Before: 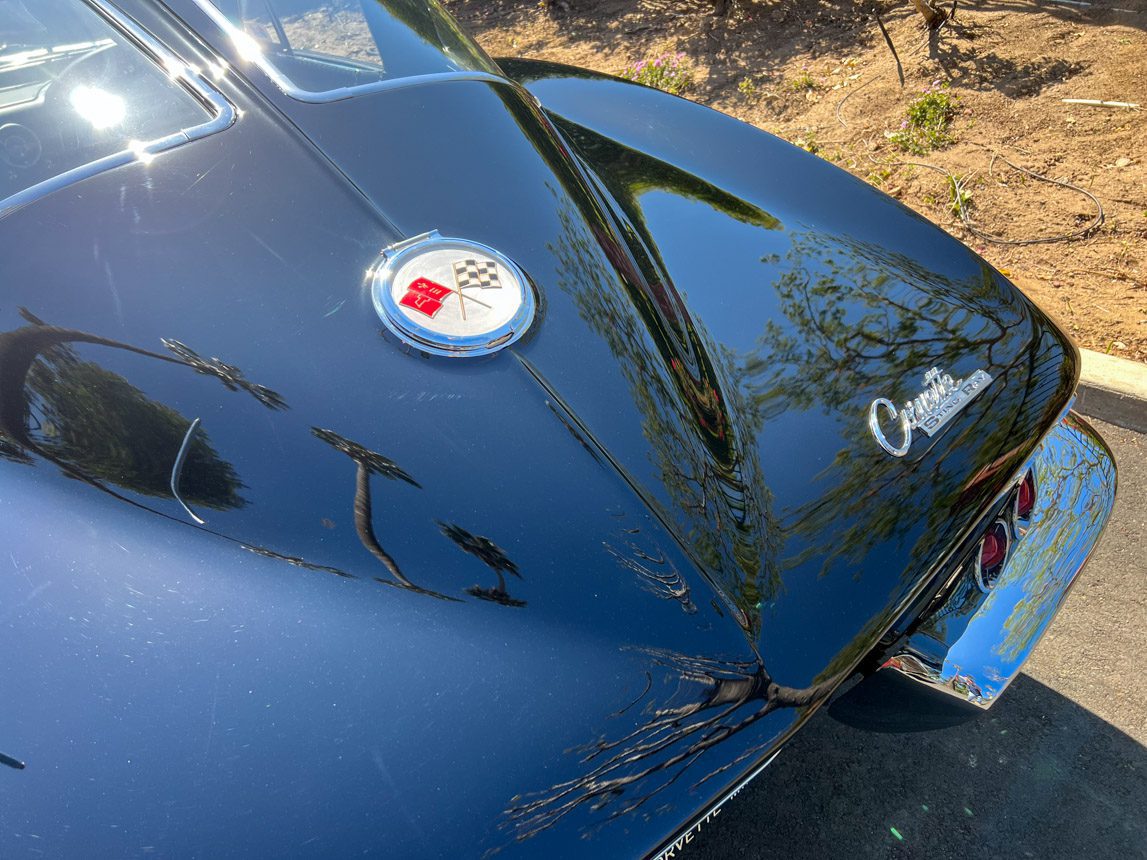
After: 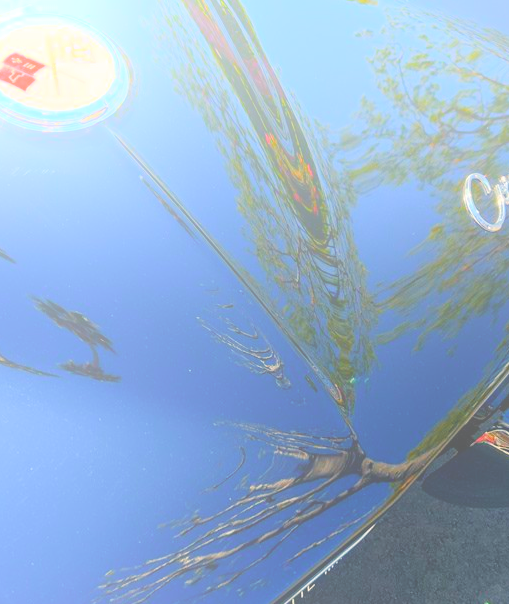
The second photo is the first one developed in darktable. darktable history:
bloom: size 25%, threshold 5%, strength 90%
color balance rgb: shadows lift › chroma 2%, shadows lift › hue 250°, power › hue 326.4°, highlights gain › chroma 2%, highlights gain › hue 64.8°, global offset › luminance 0.5%, global offset › hue 58.8°, perceptual saturation grading › highlights -25%, perceptual saturation grading › shadows 30%, global vibrance 15%
crop: left 35.432%, top 26.233%, right 20.145%, bottom 3.432%
color zones: curves: ch0 [(0.224, 0.526) (0.75, 0.5)]; ch1 [(0.055, 0.526) (0.224, 0.761) (0.377, 0.526) (0.75, 0.5)]
